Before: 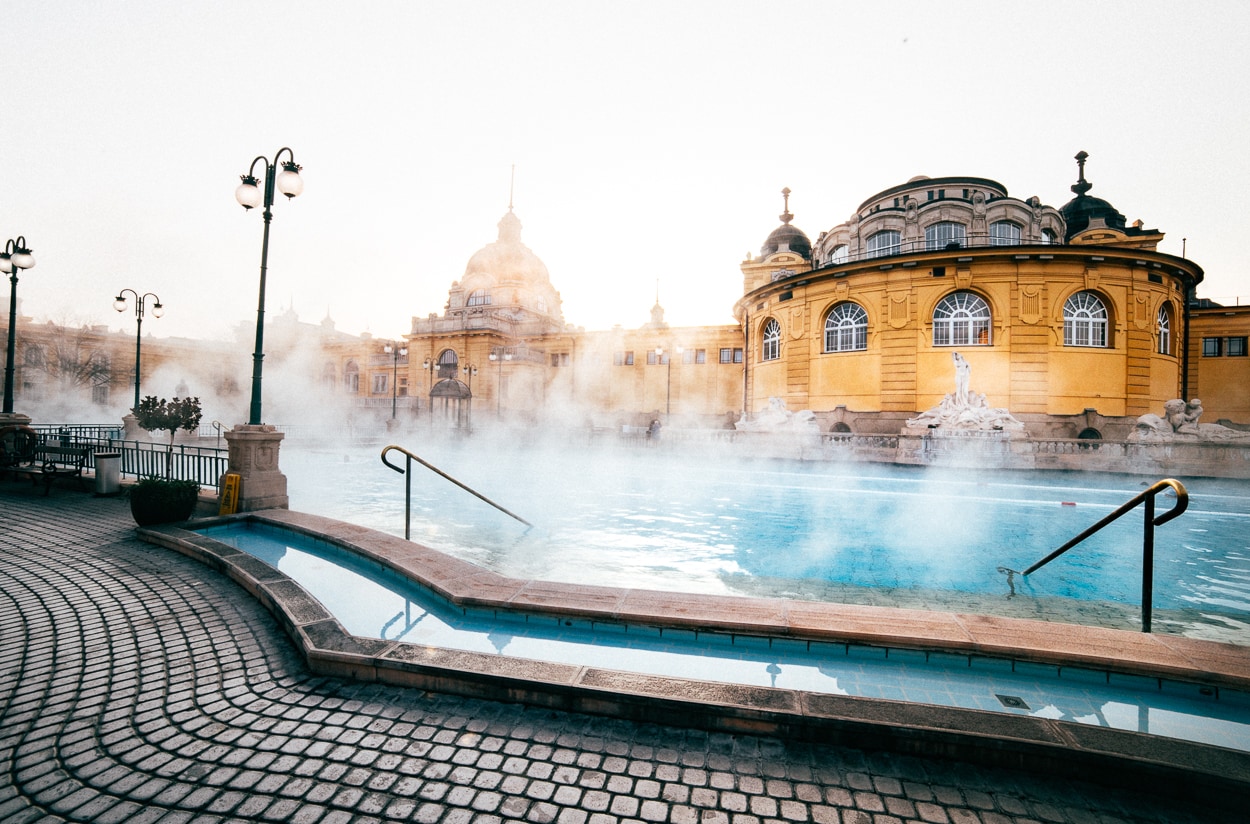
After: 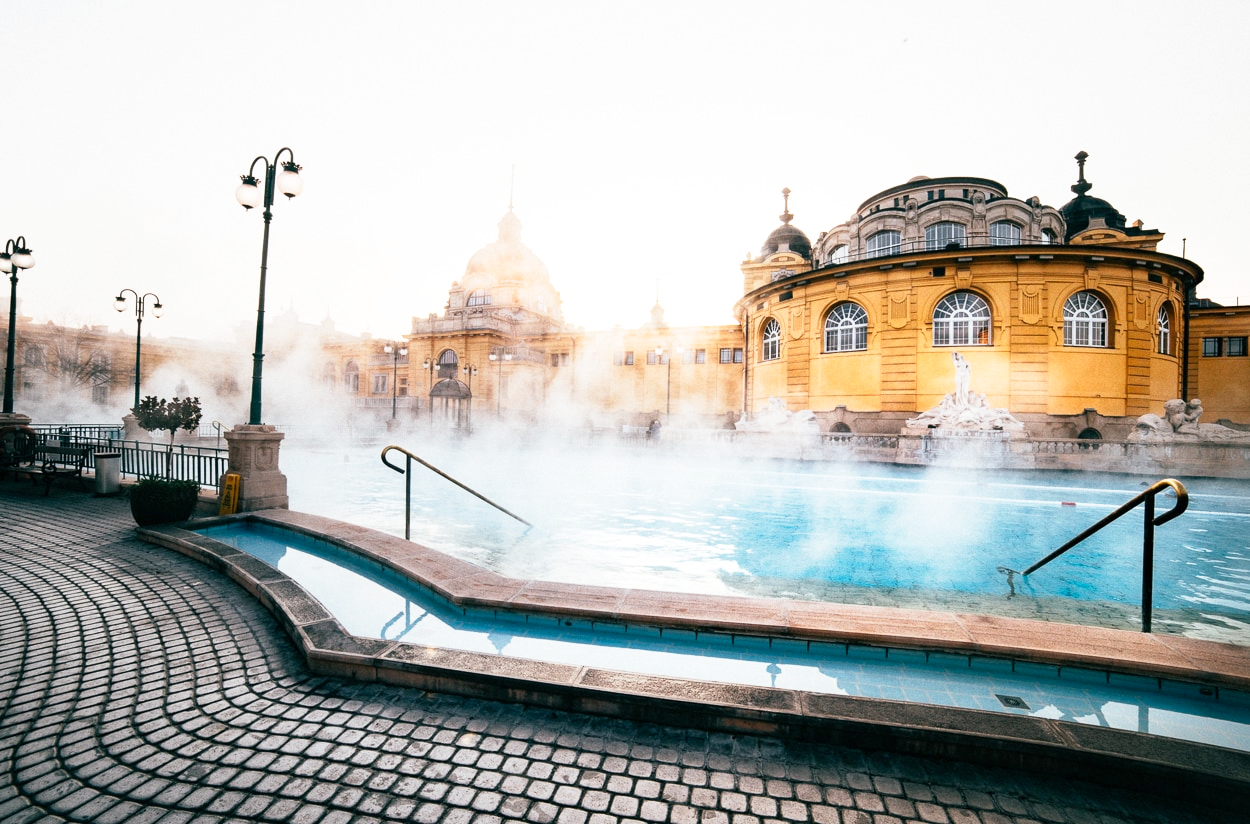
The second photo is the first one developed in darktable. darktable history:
tone curve: curves: ch0 [(0, 0) (0.003, 0.003) (0.011, 0.012) (0.025, 0.027) (0.044, 0.048) (0.069, 0.075) (0.1, 0.108) (0.136, 0.147) (0.177, 0.192) (0.224, 0.243) (0.277, 0.3) (0.335, 0.363) (0.399, 0.433) (0.468, 0.508) (0.543, 0.589) (0.623, 0.676) (0.709, 0.769) (0.801, 0.868) (0.898, 0.949) (1, 1)], preserve colors none
